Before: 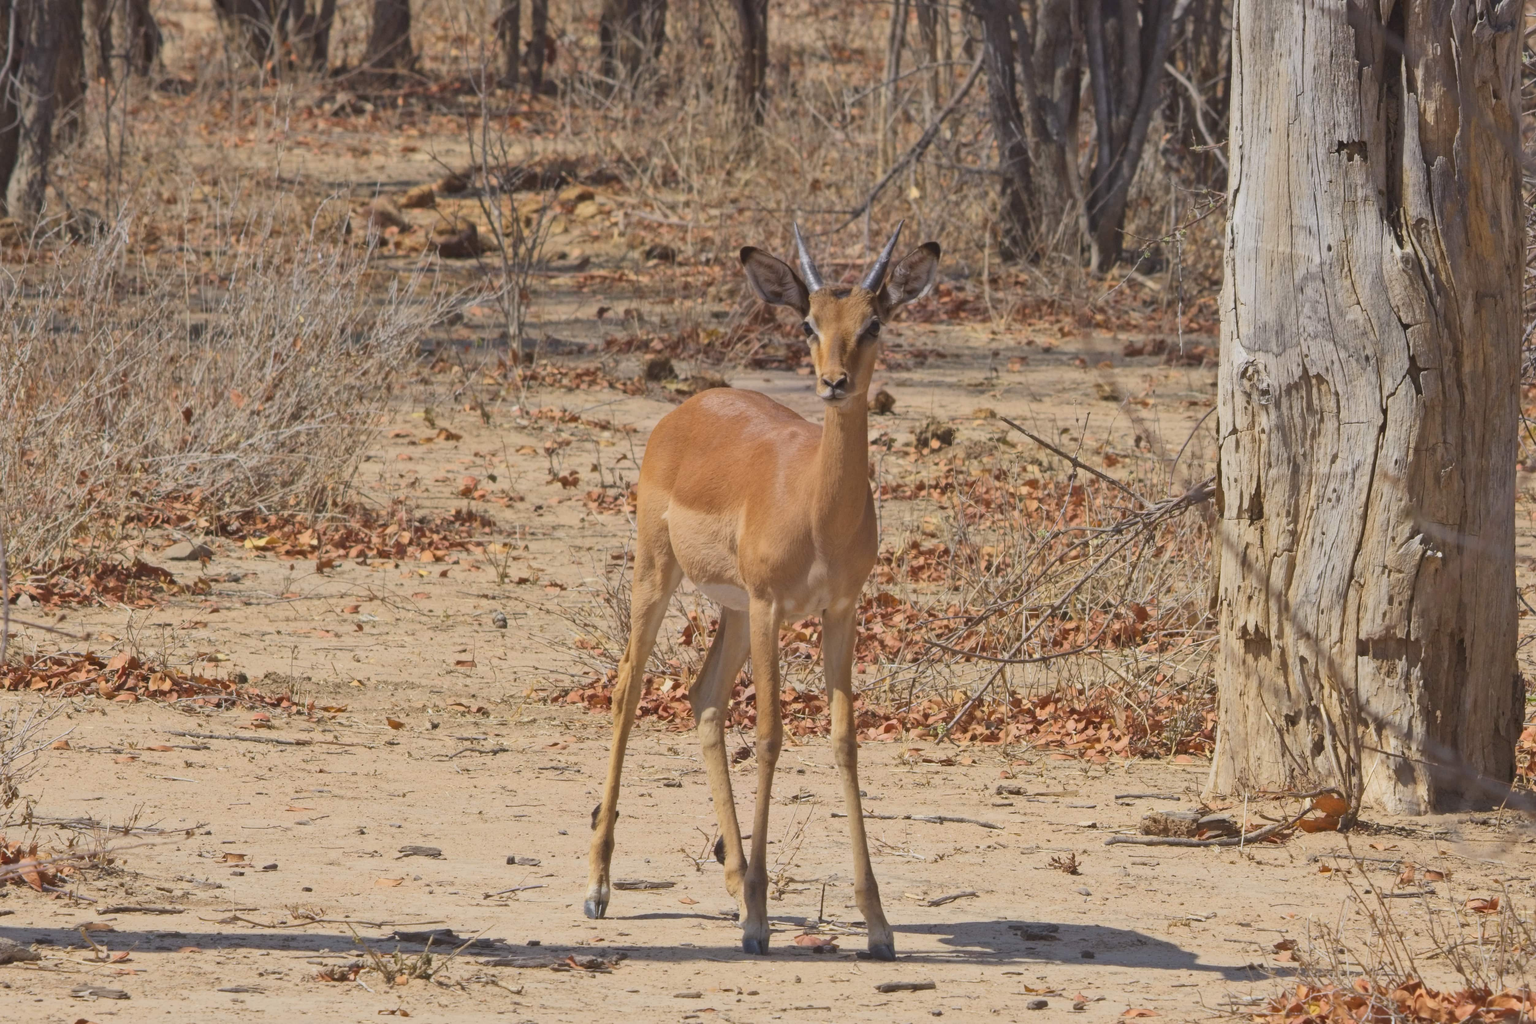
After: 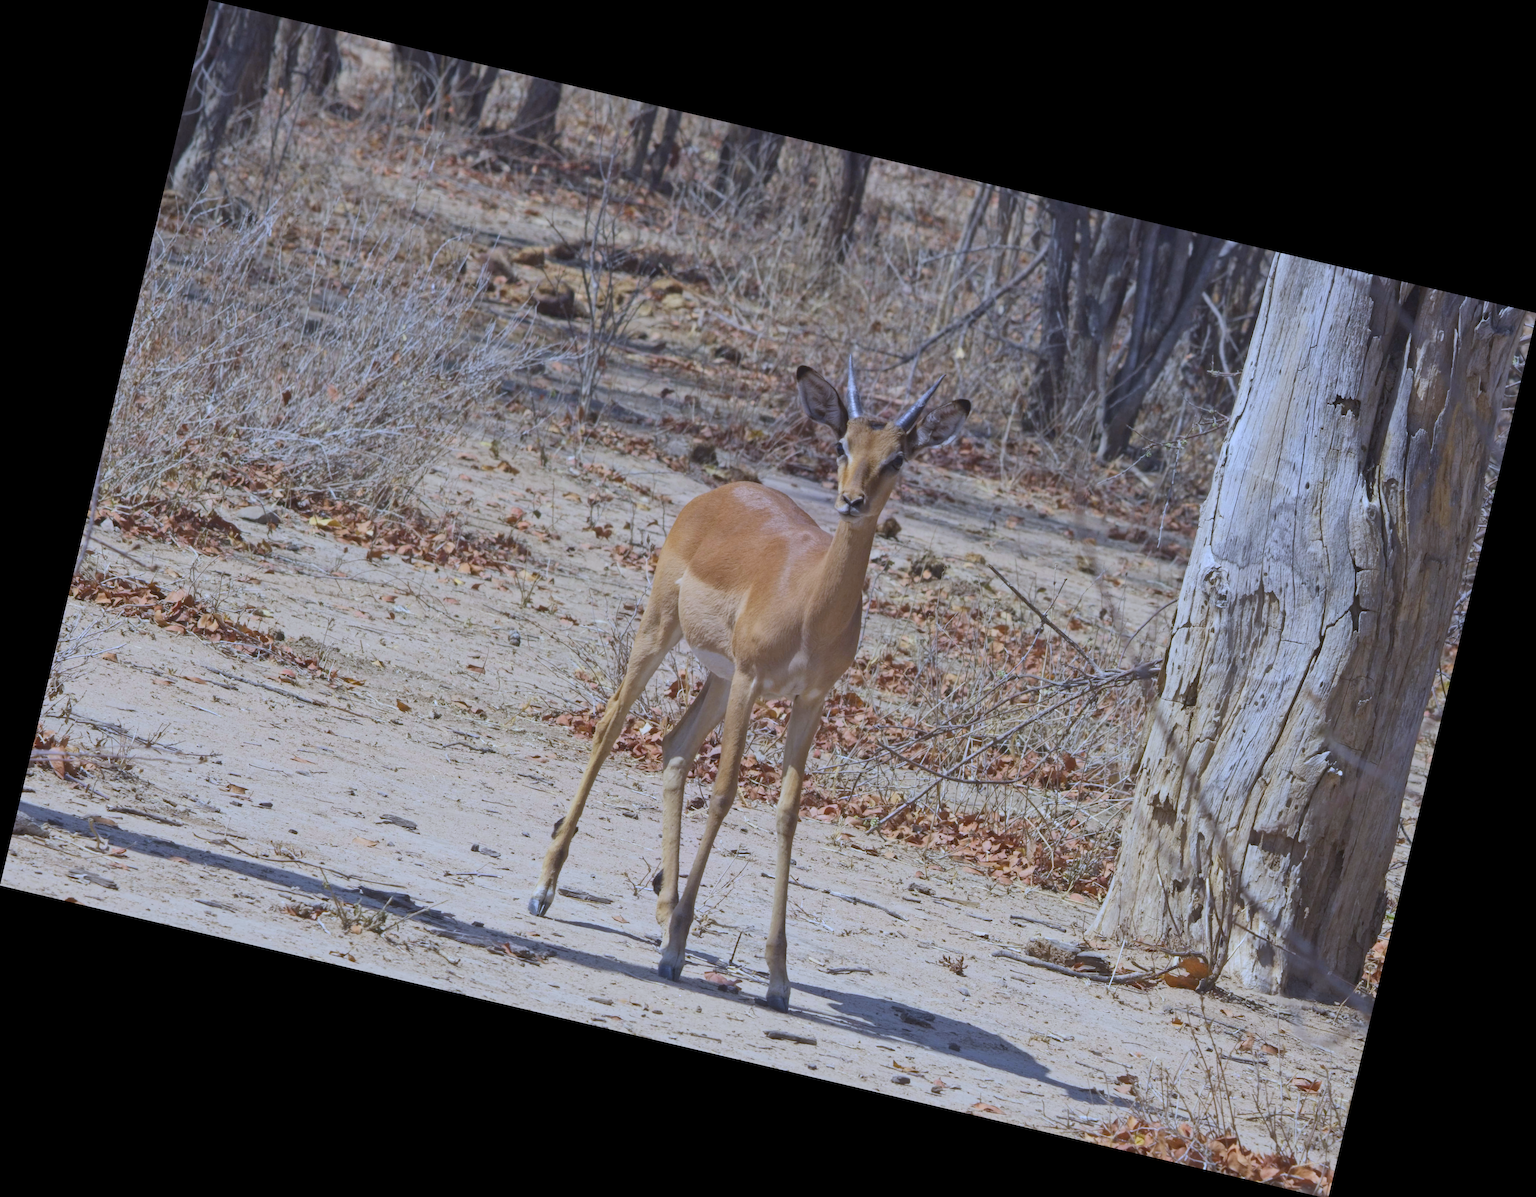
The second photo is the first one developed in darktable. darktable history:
white balance: red 0.871, blue 1.249
rotate and perspective: rotation 13.27°, automatic cropping off
